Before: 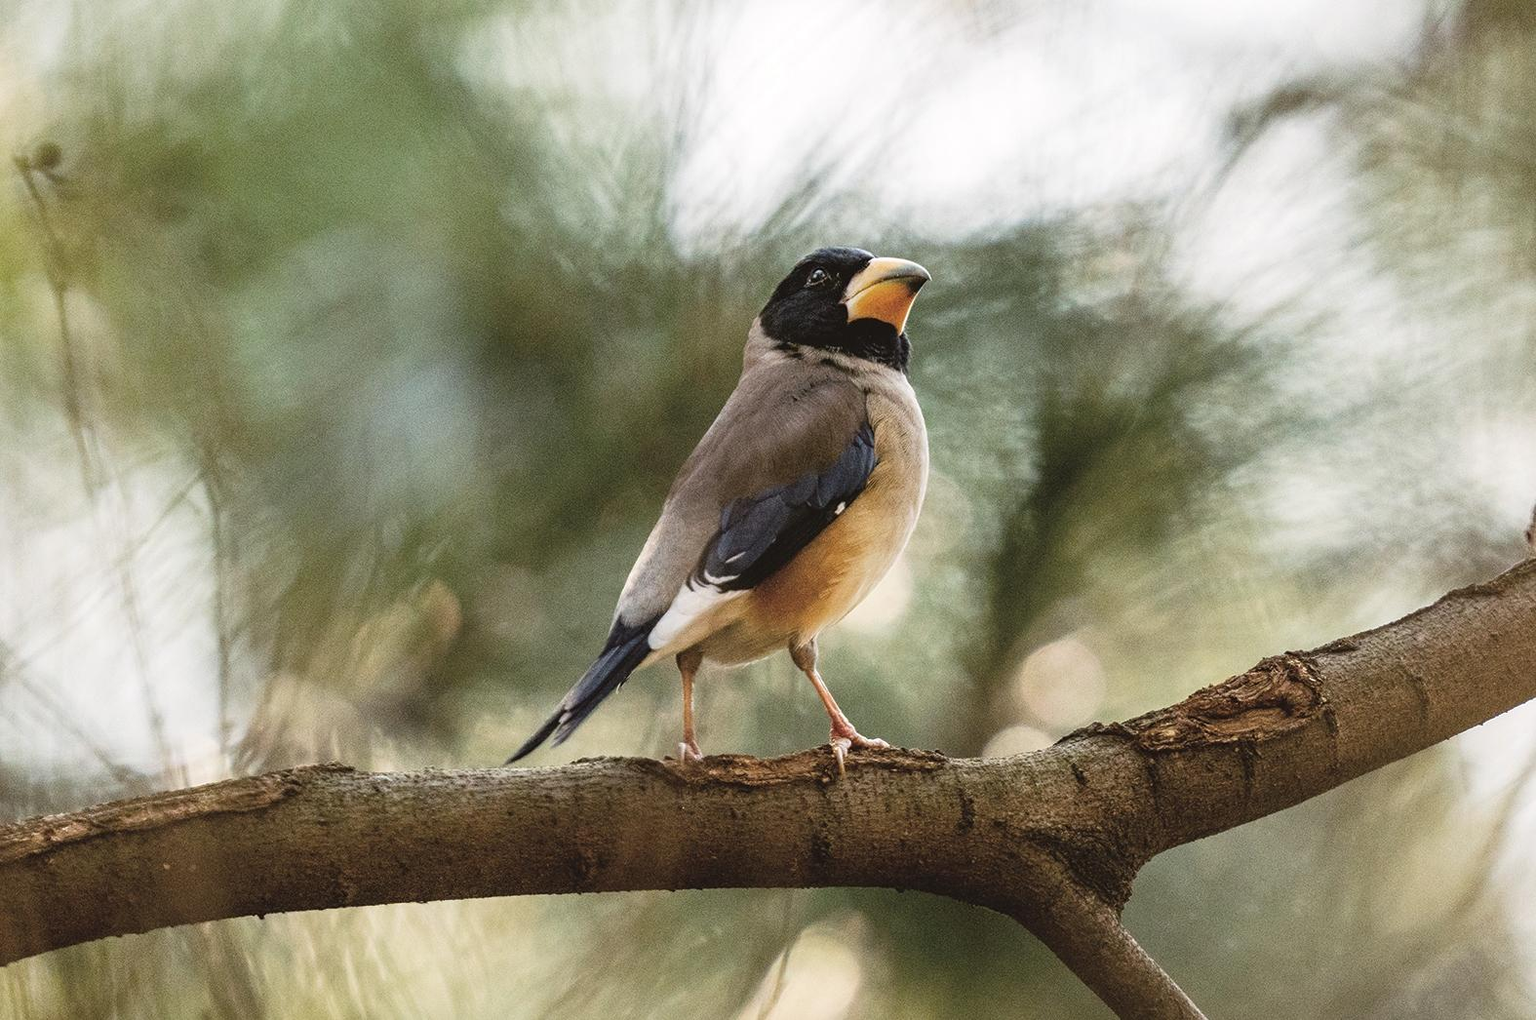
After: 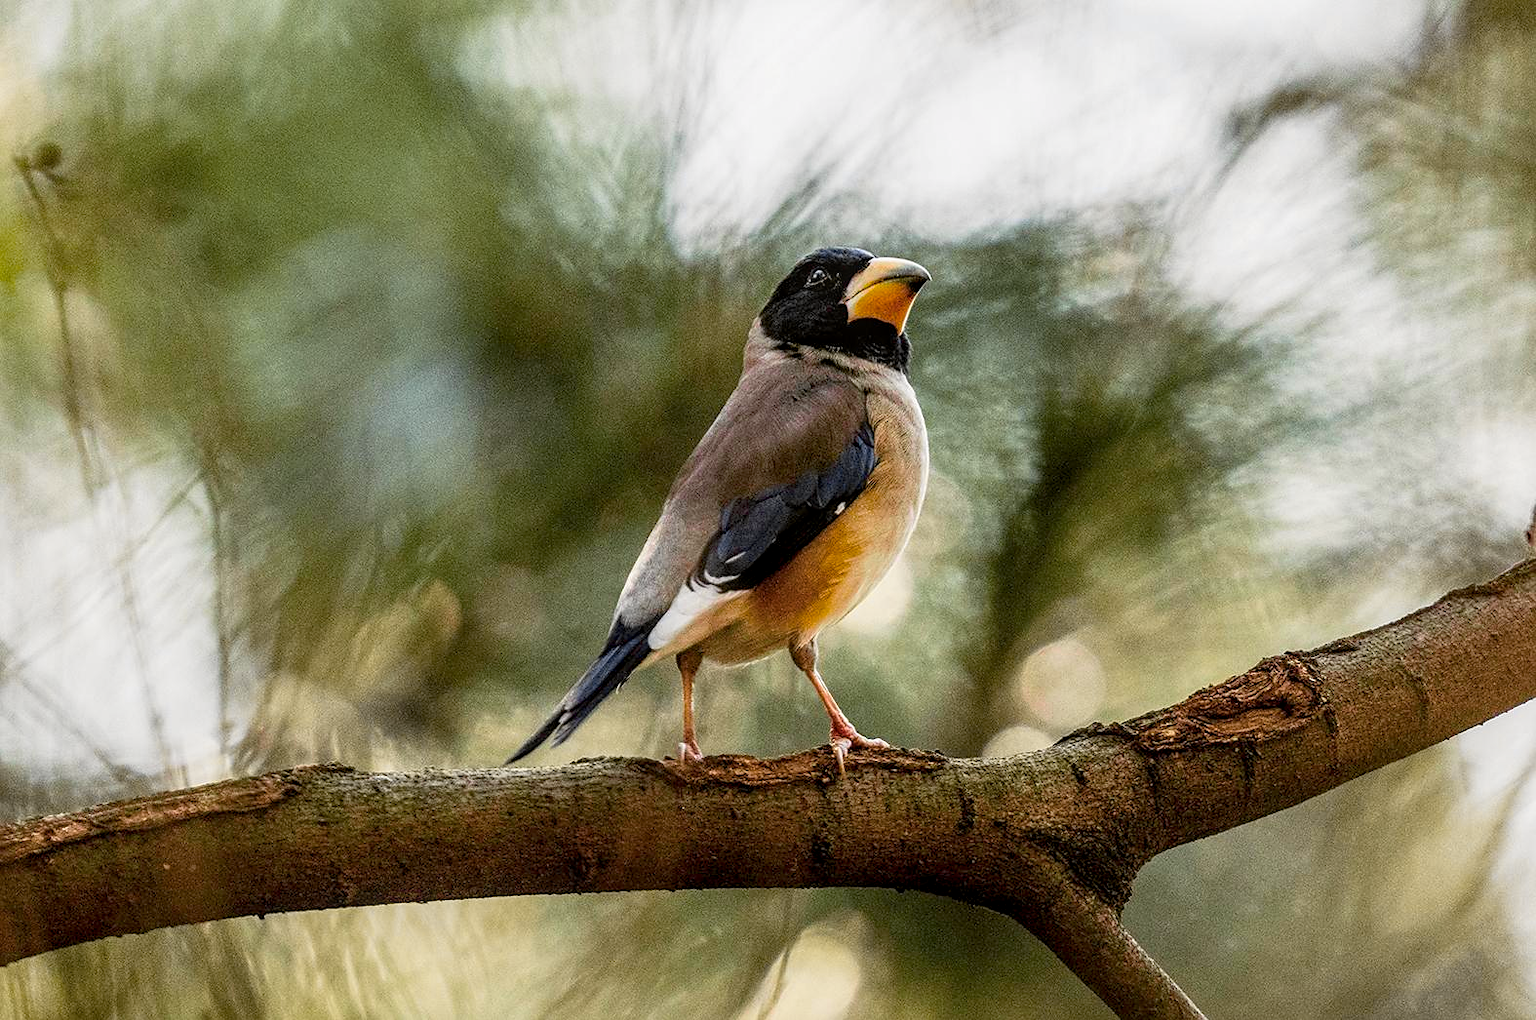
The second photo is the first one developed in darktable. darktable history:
exposure: black level correction 0.006, exposure -0.226 EV, compensate highlight preservation false
local contrast: detail 130%
tone curve: curves: ch0 [(0, 0.012) (0.056, 0.046) (0.218, 0.213) (0.606, 0.62) (0.82, 0.846) (1, 1)]; ch1 [(0, 0) (0.226, 0.261) (0.403, 0.437) (0.469, 0.472) (0.495, 0.499) (0.514, 0.504) (0.545, 0.555) (0.59, 0.598) (0.714, 0.733) (1, 1)]; ch2 [(0, 0) (0.269, 0.299) (0.459, 0.45) (0.498, 0.499) (0.523, 0.512) (0.568, 0.558) (0.634, 0.617) (0.702, 0.662) (0.781, 0.775) (1, 1)], color space Lab, independent channels, preserve colors none
color balance rgb: linear chroma grading › global chroma 15%, perceptual saturation grading › global saturation 30%
sharpen: radius 1.559, amount 0.373, threshold 1.271
